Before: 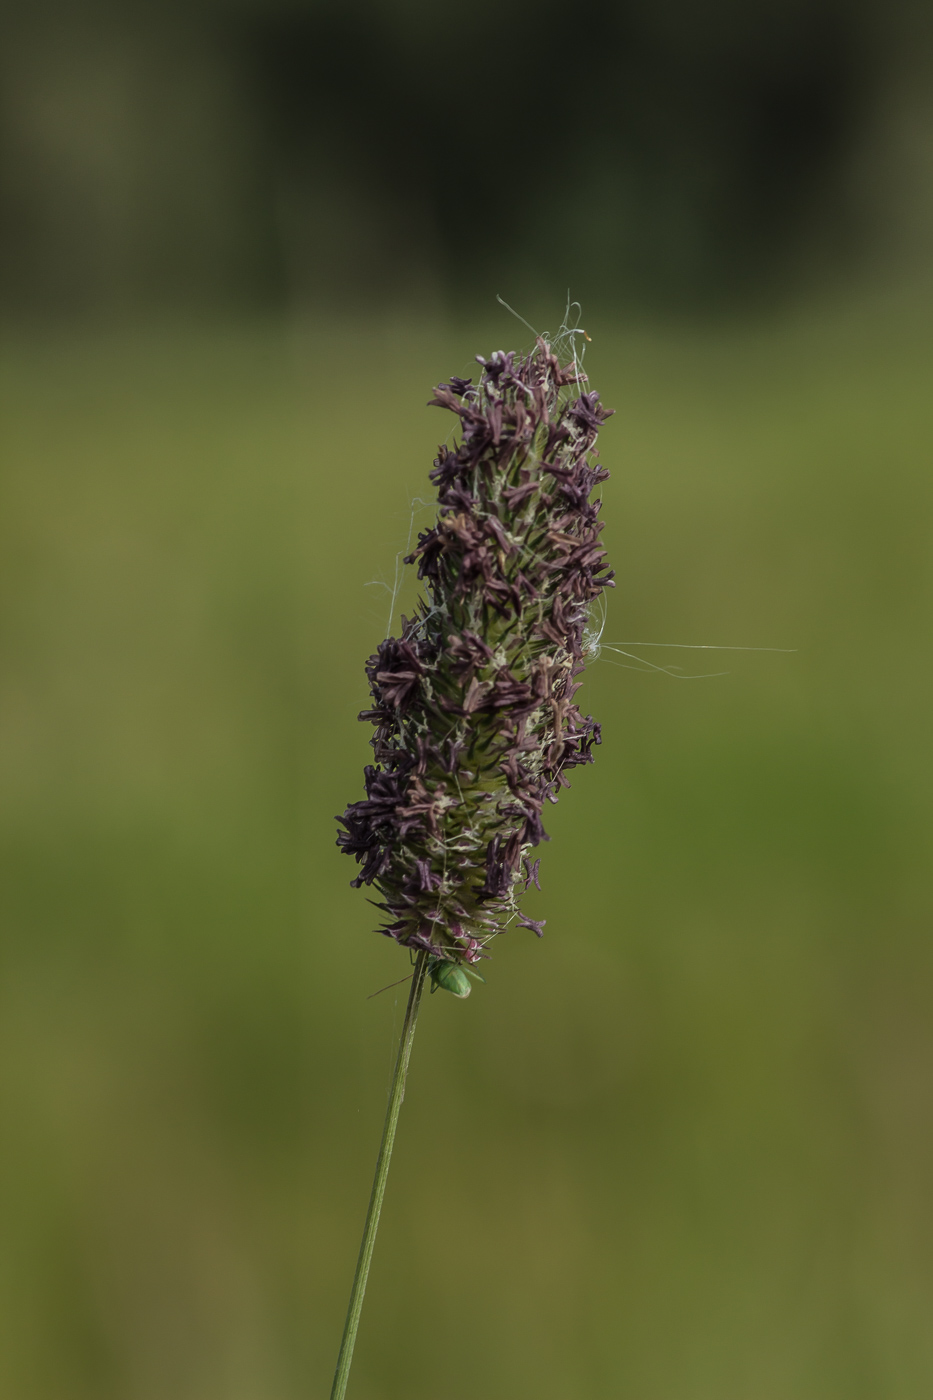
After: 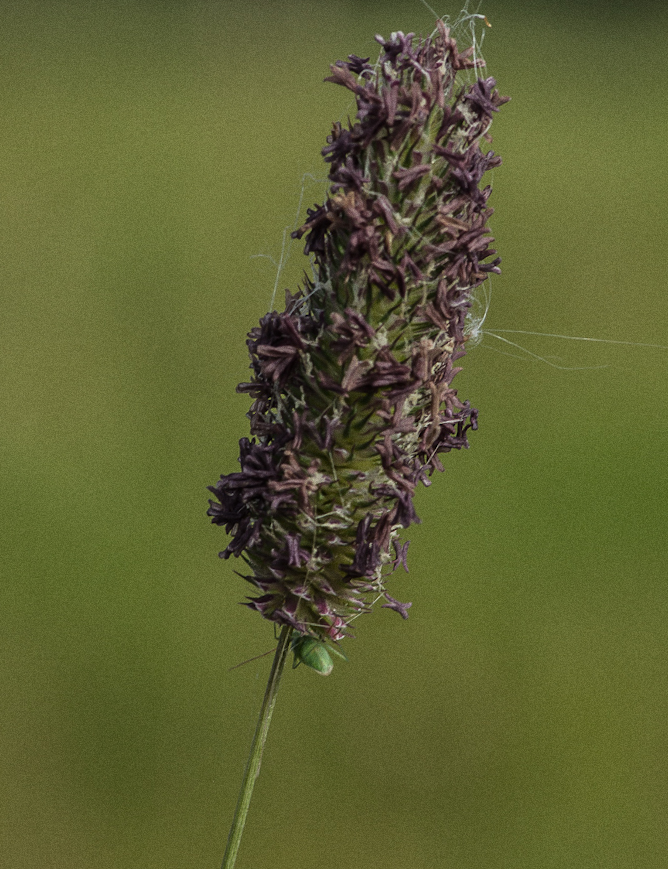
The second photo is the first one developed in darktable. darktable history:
crop and rotate: angle -3.37°, left 9.79%, top 20.73%, right 12.42%, bottom 11.82%
grain: on, module defaults
